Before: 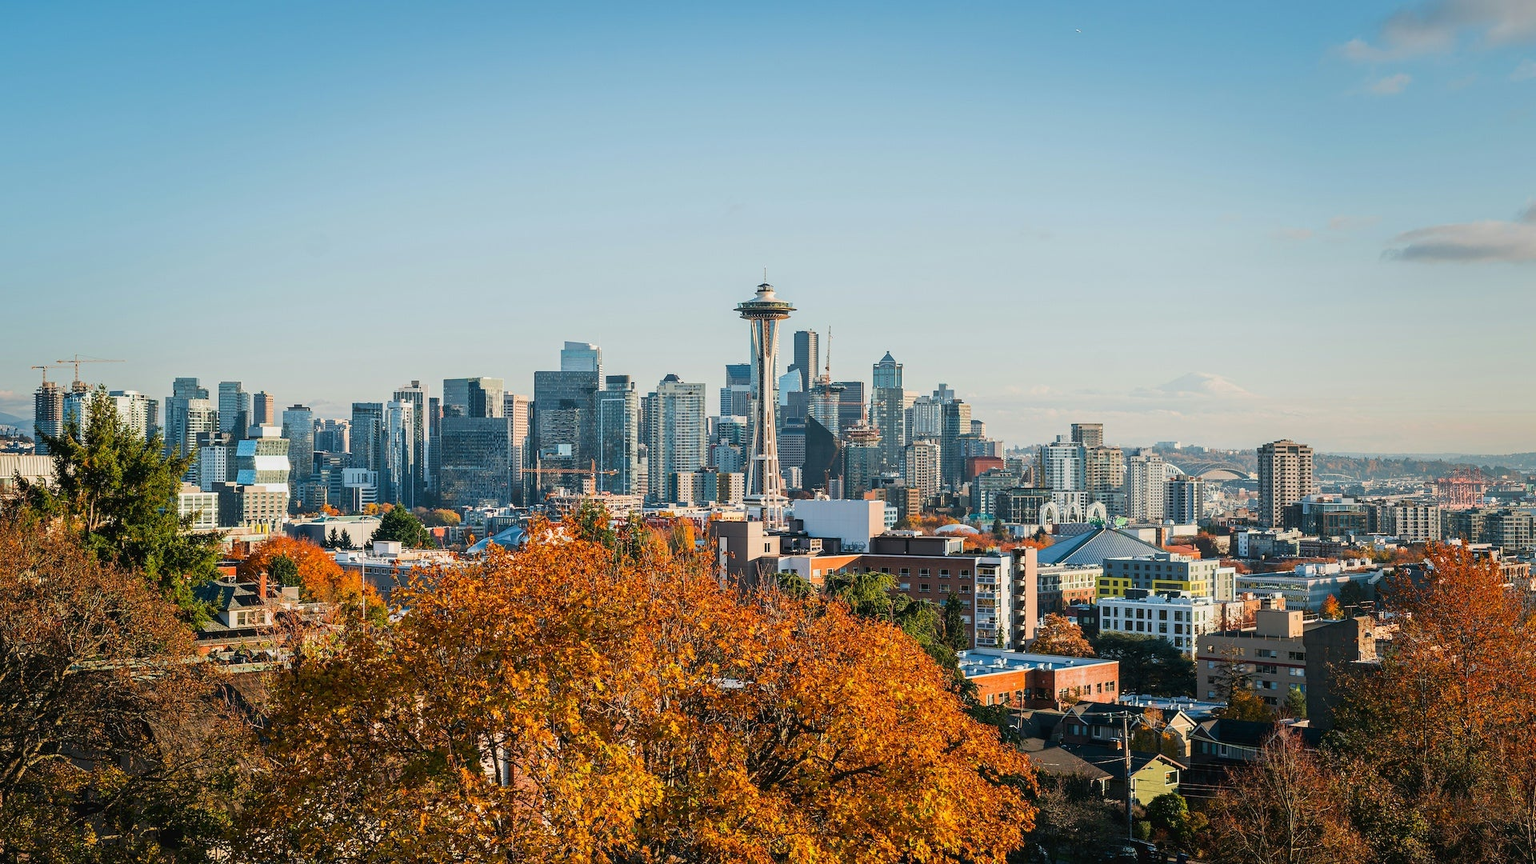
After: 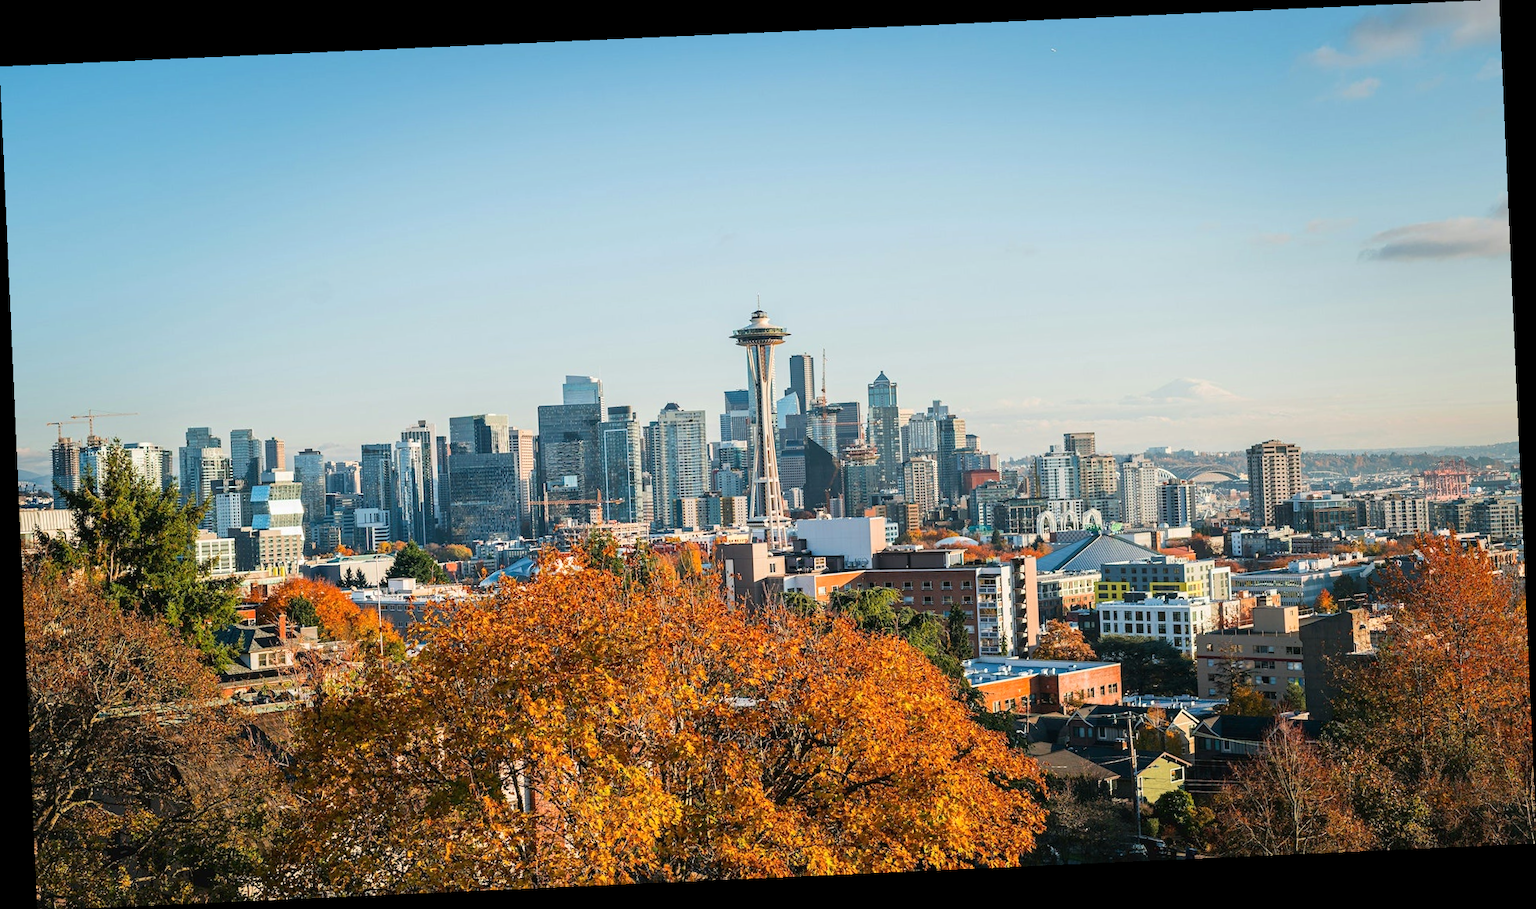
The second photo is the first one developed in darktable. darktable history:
exposure: exposure 0.2 EV, compensate highlight preservation false
rotate and perspective: rotation -2.56°, automatic cropping off
